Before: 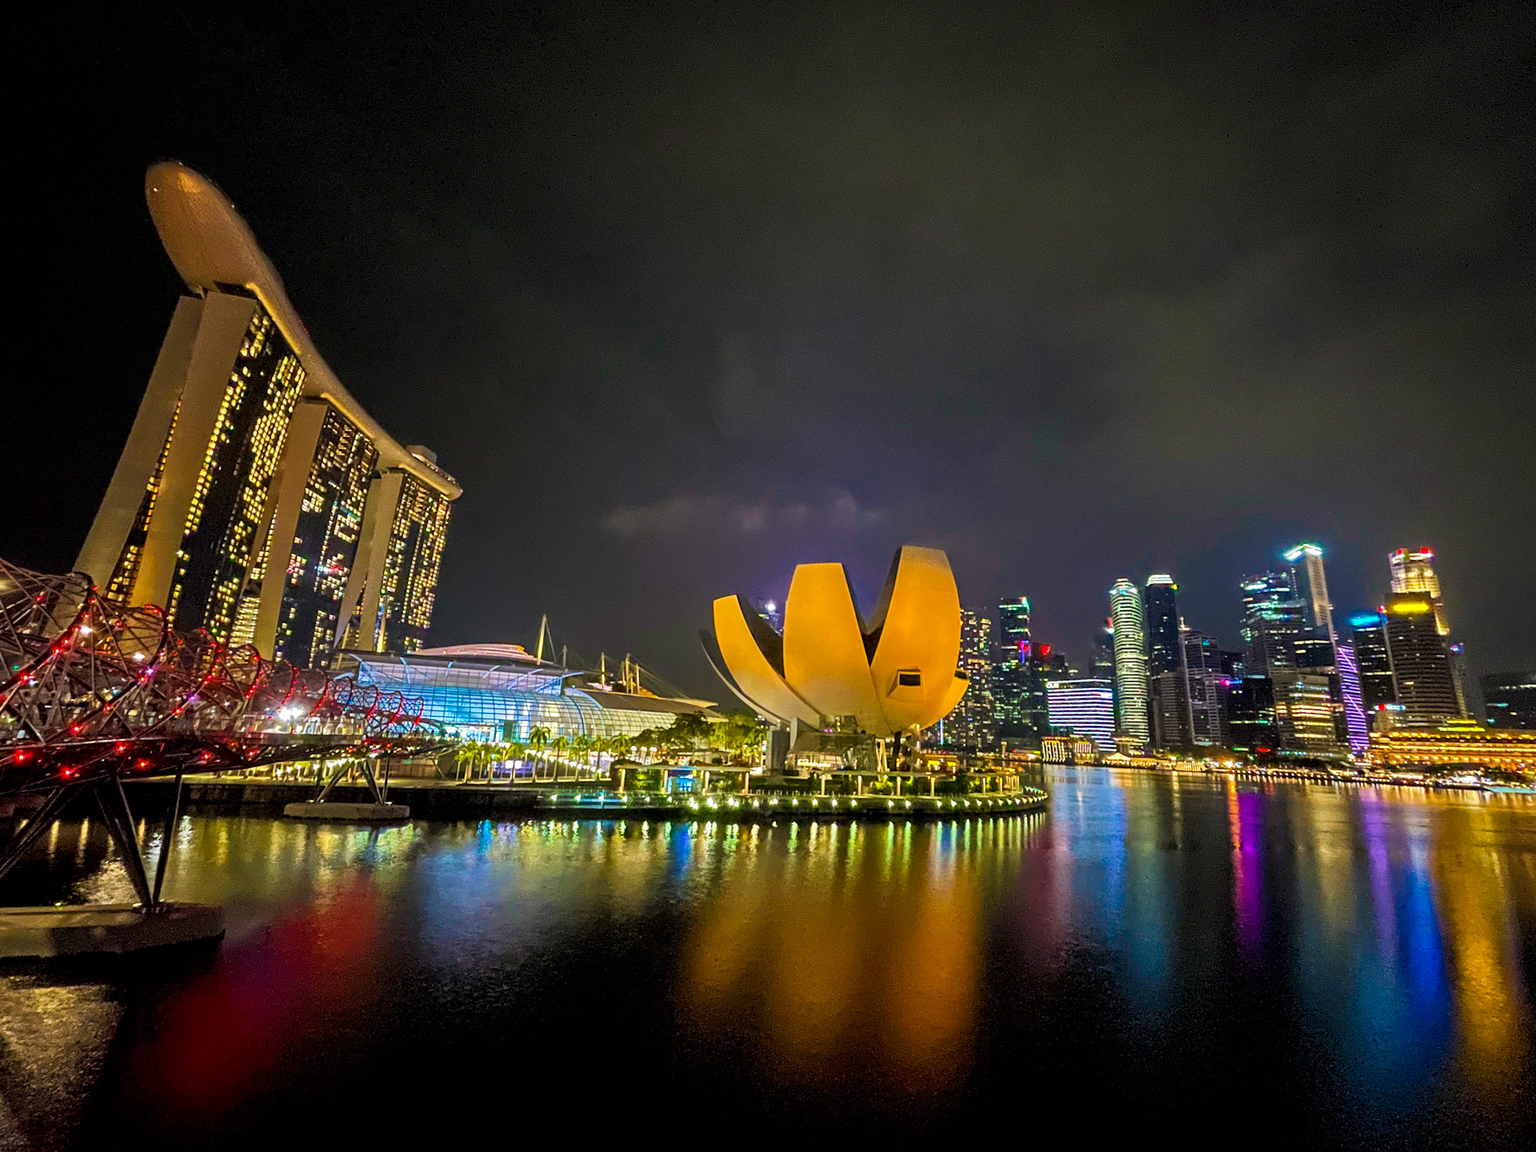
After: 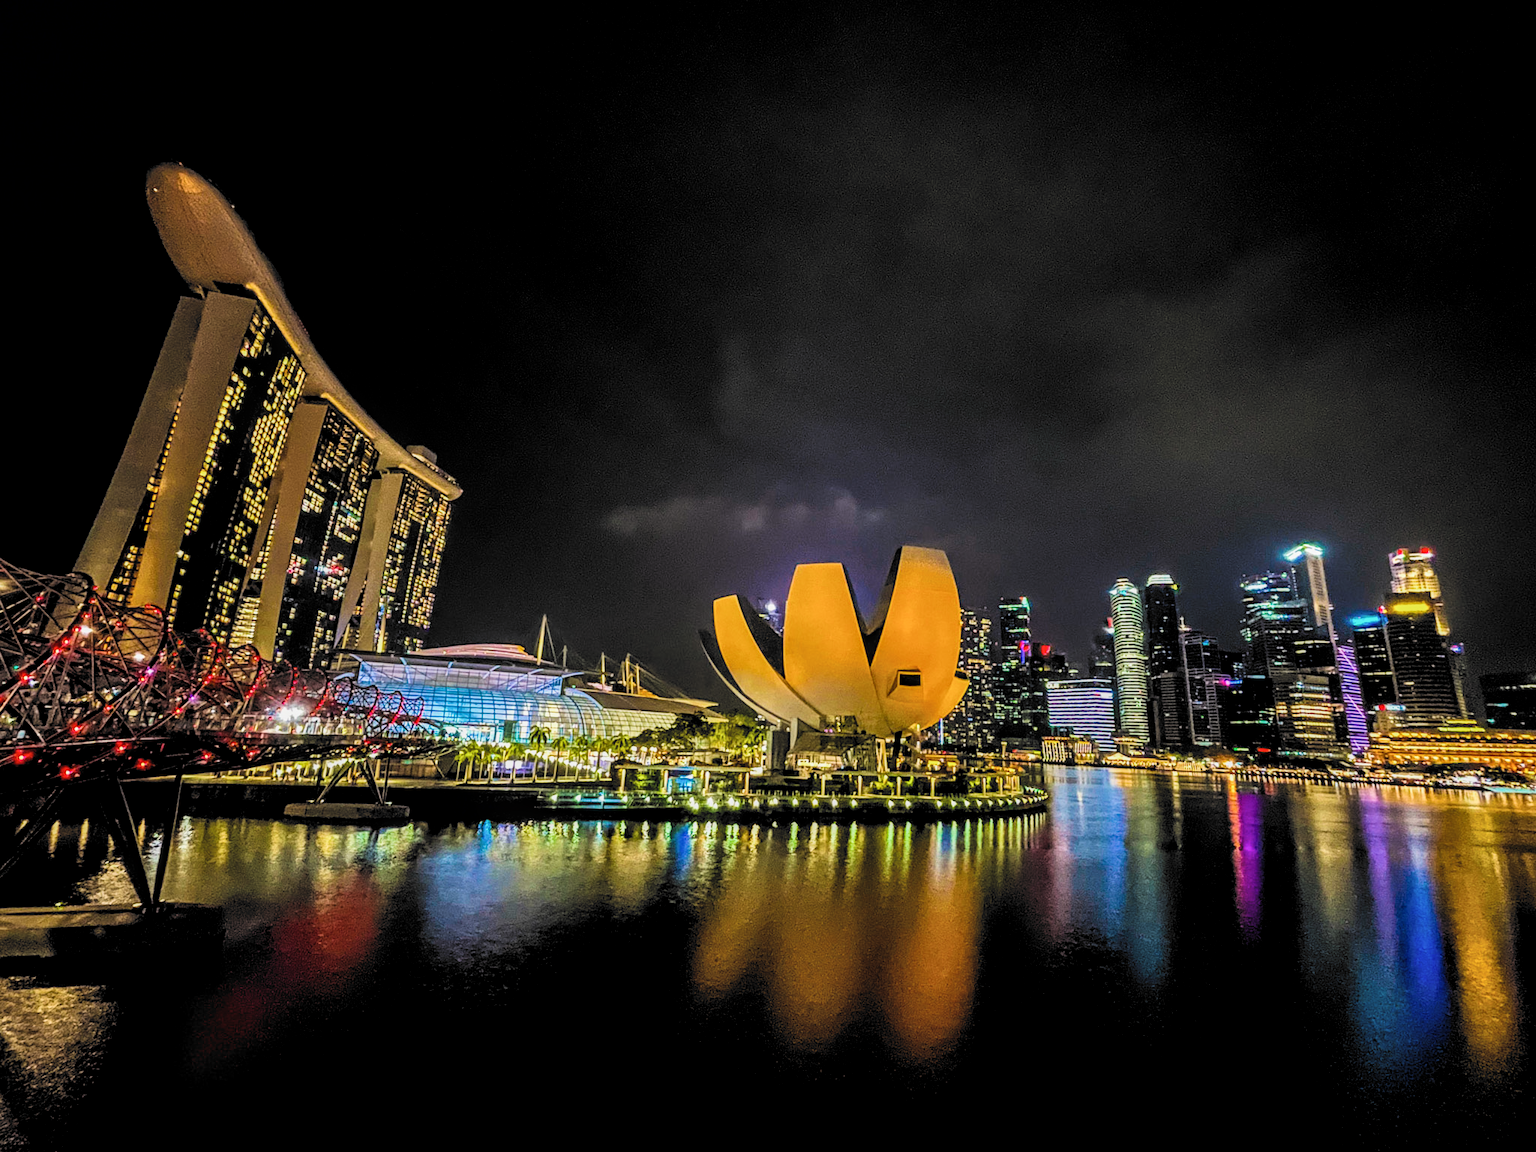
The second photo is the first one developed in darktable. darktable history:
local contrast: detail 130%
filmic rgb: black relative exposure -5.11 EV, white relative exposure 3.5 EV, hardness 3.16, contrast 1.191, highlights saturation mix -48.98%, color science v6 (2022), iterations of high-quality reconstruction 0
